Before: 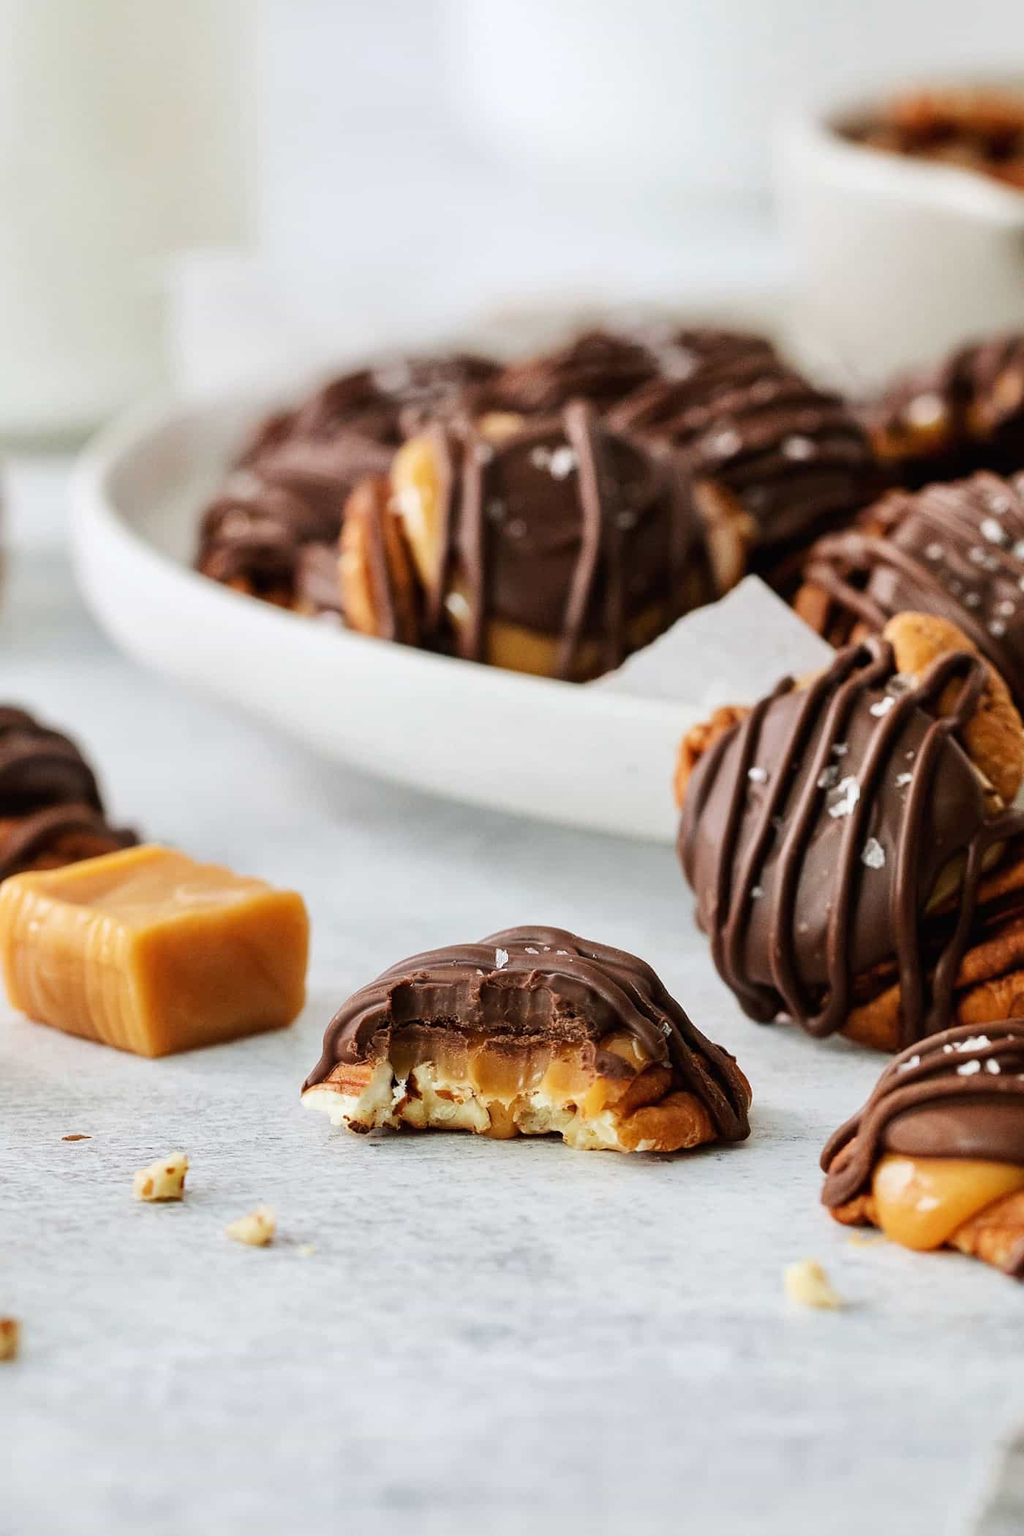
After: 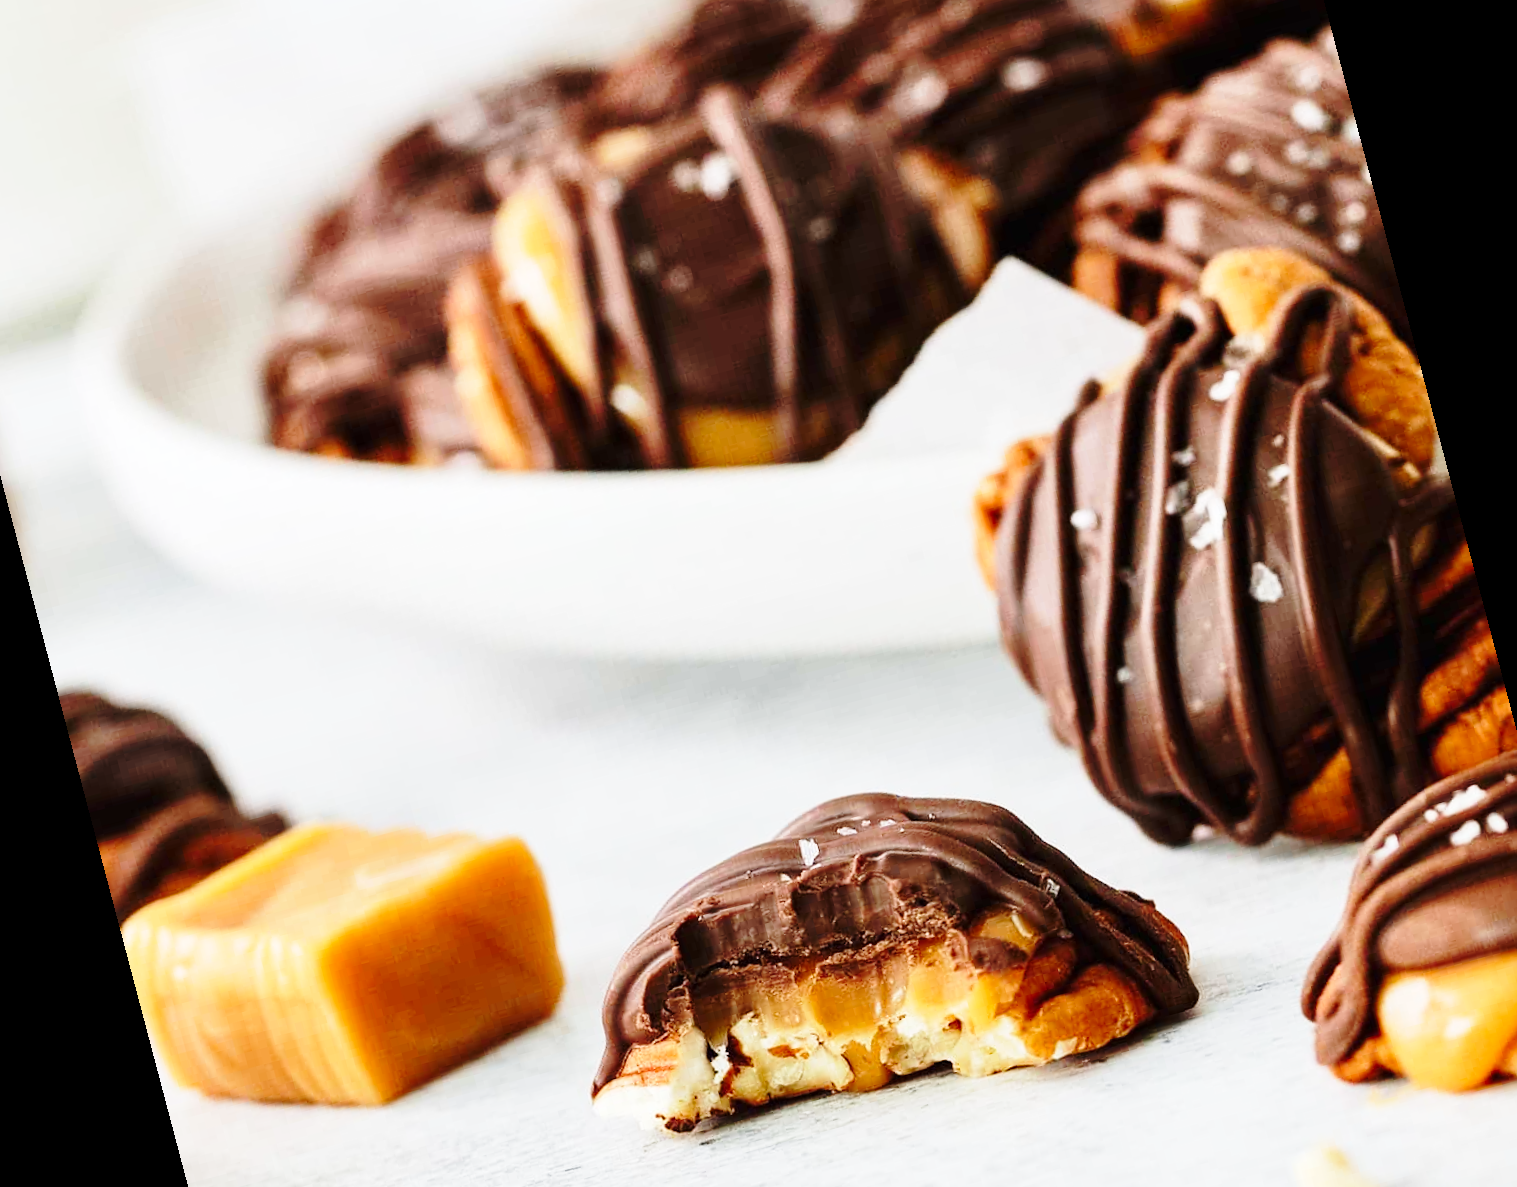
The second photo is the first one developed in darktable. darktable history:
rotate and perspective: rotation -14.8°, crop left 0.1, crop right 0.903, crop top 0.25, crop bottom 0.748
base curve: curves: ch0 [(0, 0) (0.028, 0.03) (0.121, 0.232) (0.46, 0.748) (0.859, 0.968) (1, 1)], preserve colors none
